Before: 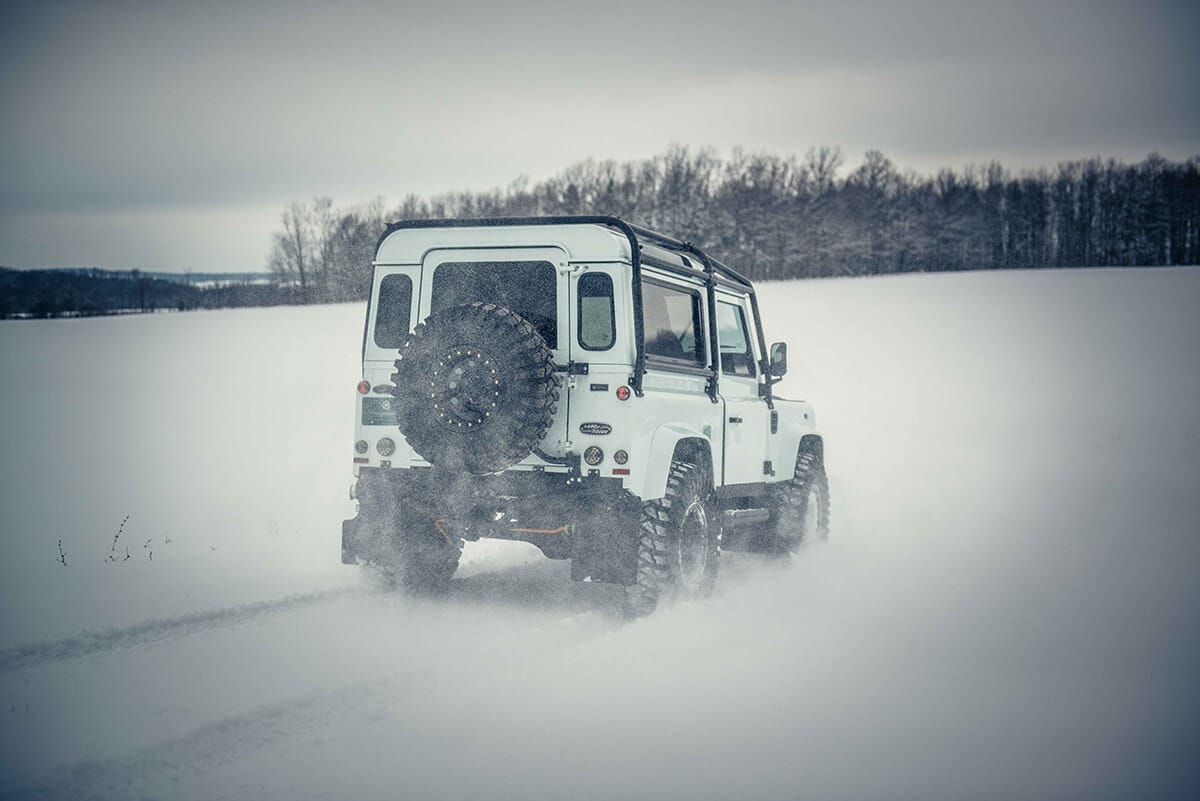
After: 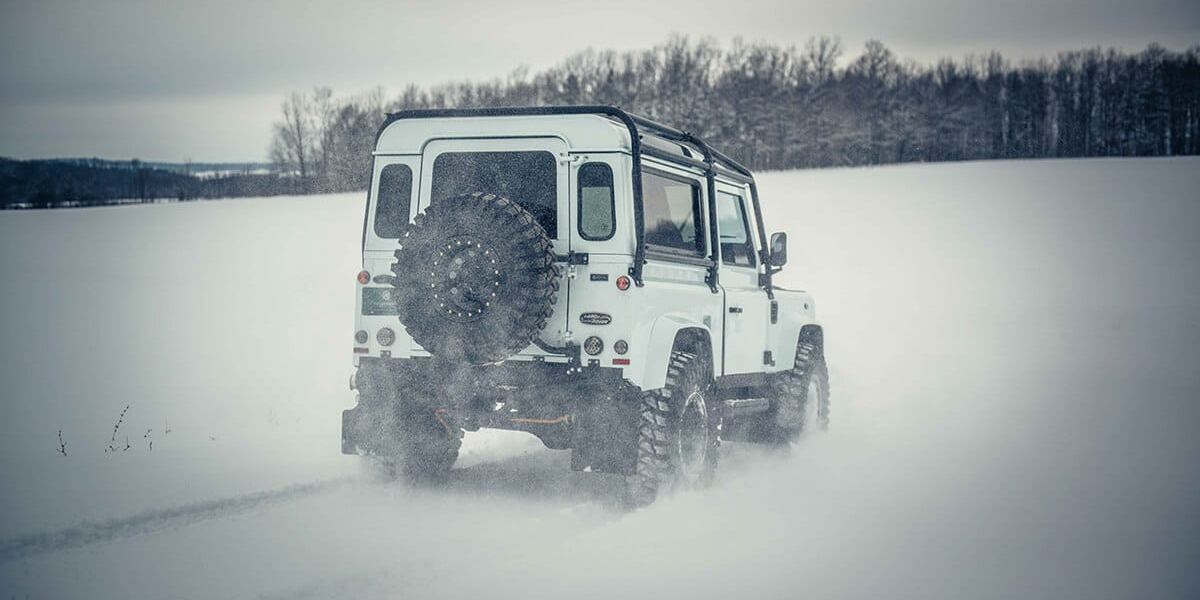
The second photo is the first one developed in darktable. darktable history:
crop: top 13.824%, bottom 11.251%
